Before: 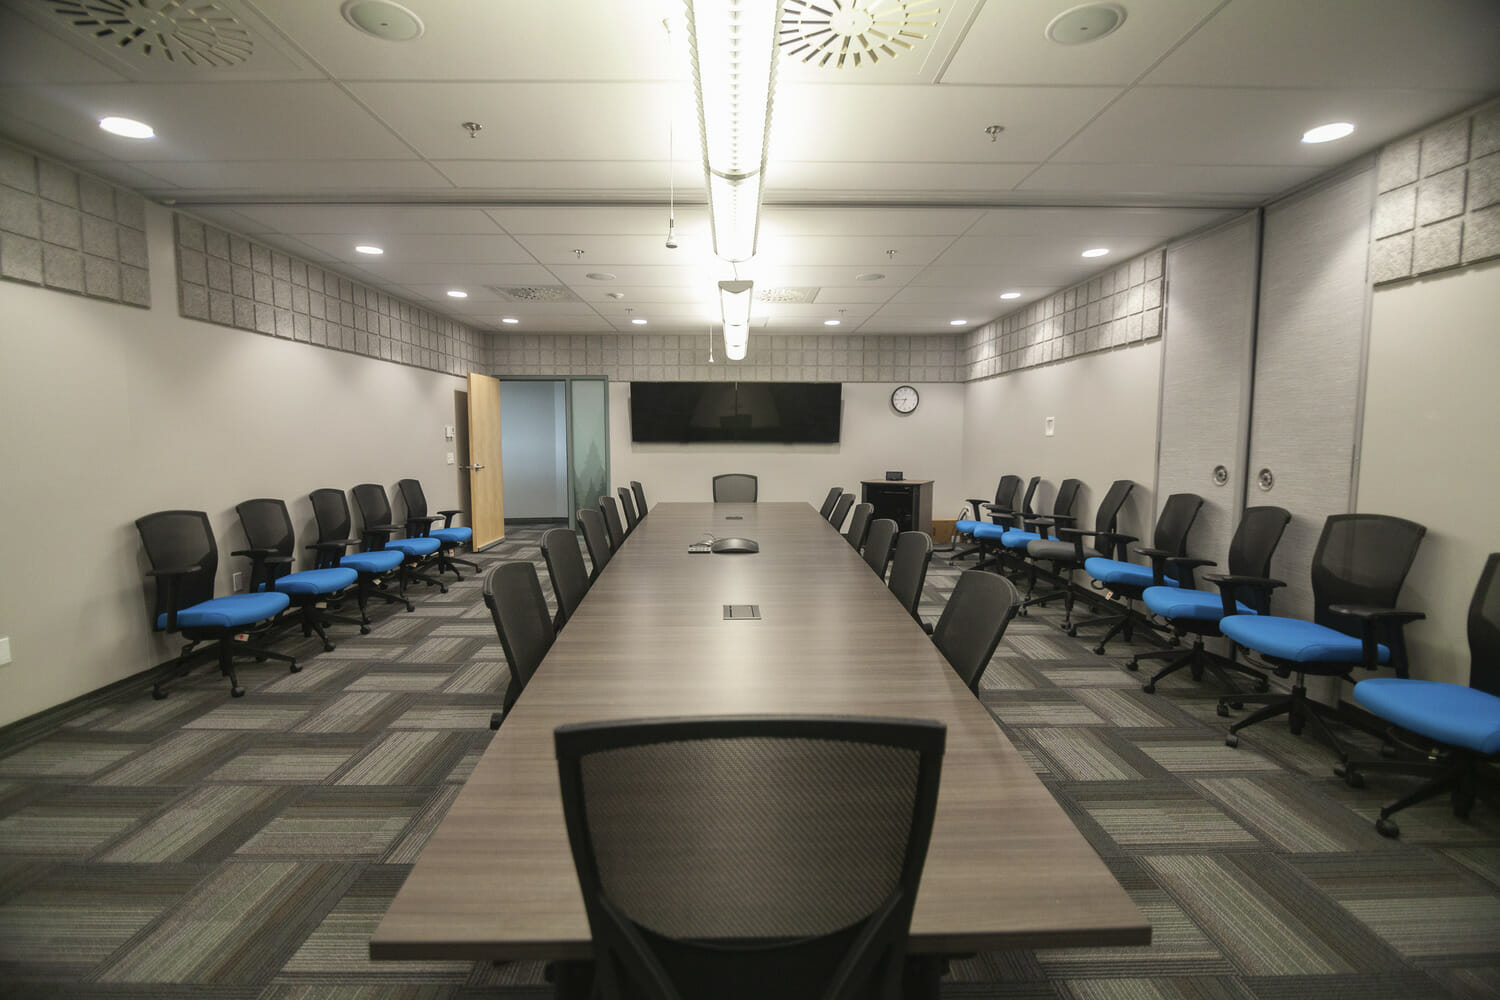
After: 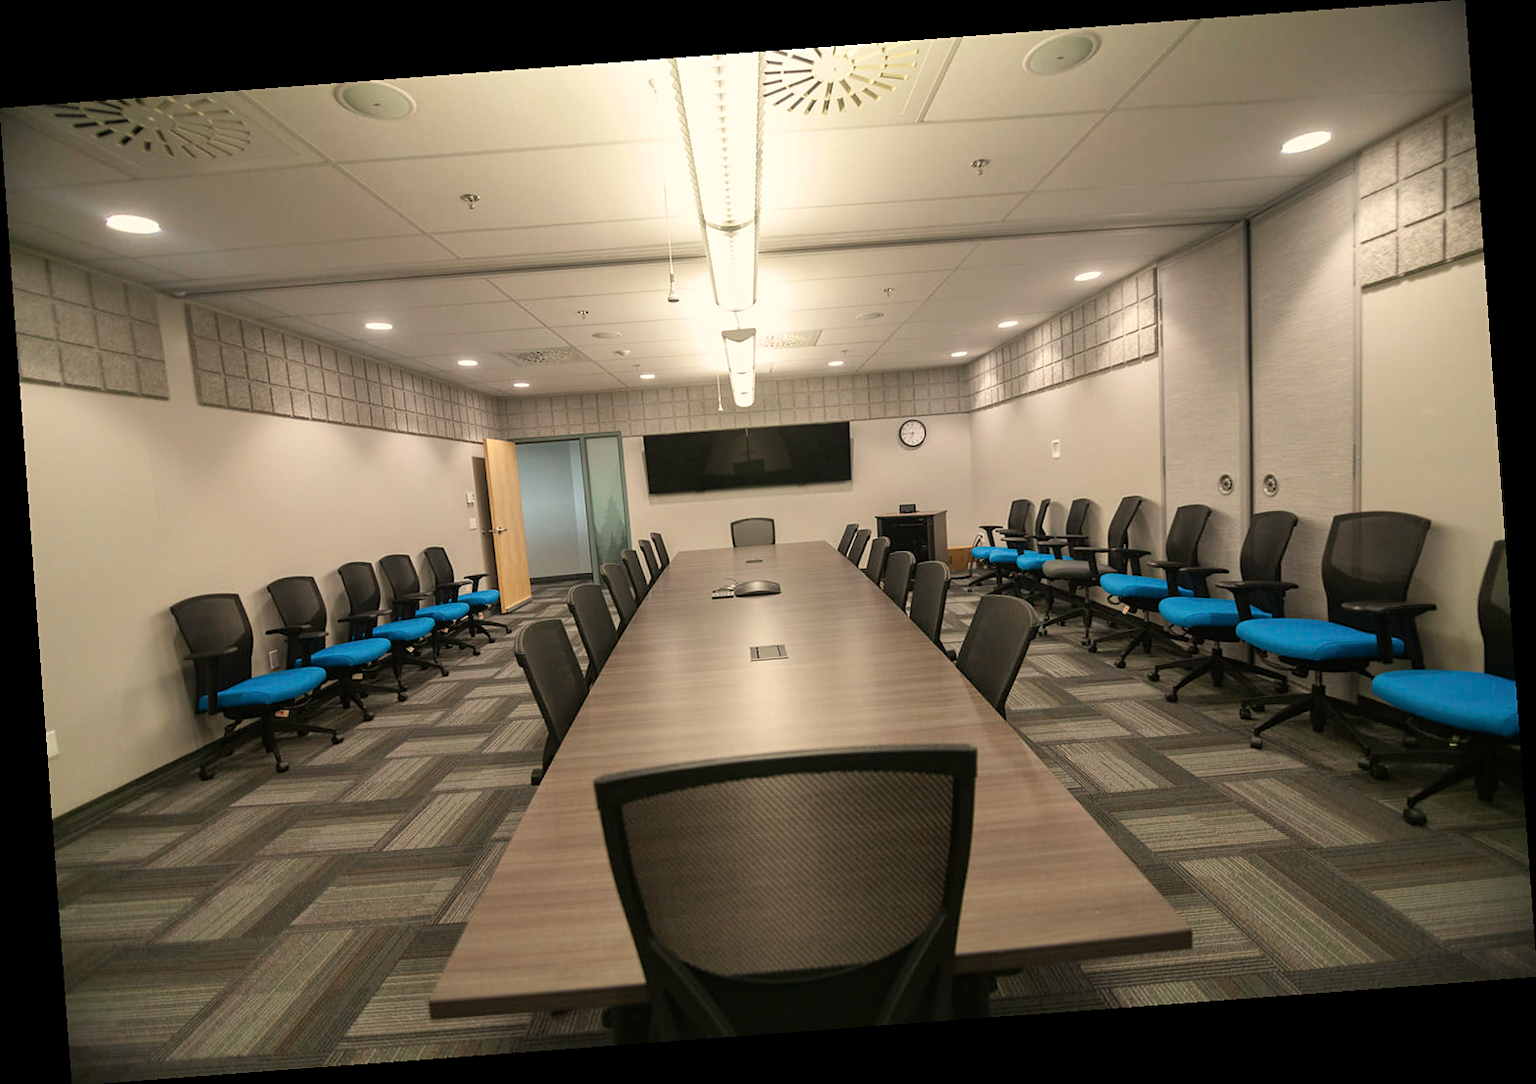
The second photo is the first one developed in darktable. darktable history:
sharpen: amount 0.2
rotate and perspective: rotation -4.25°, automatic cropping off
white balance: red 1.045, blue 0.932
